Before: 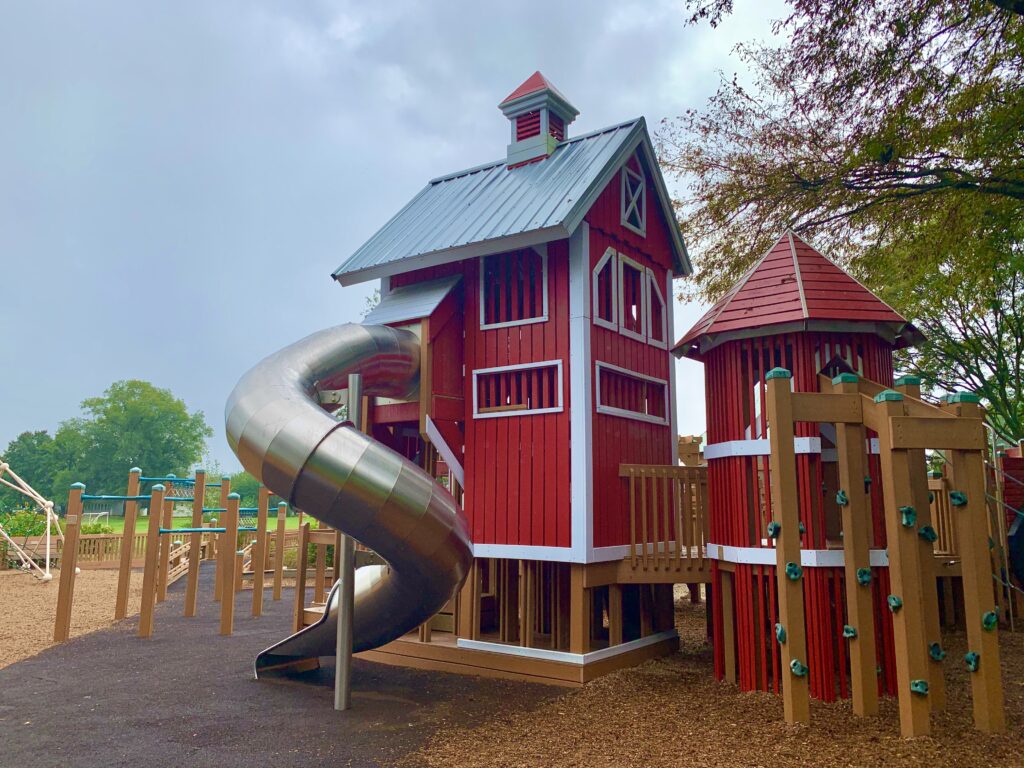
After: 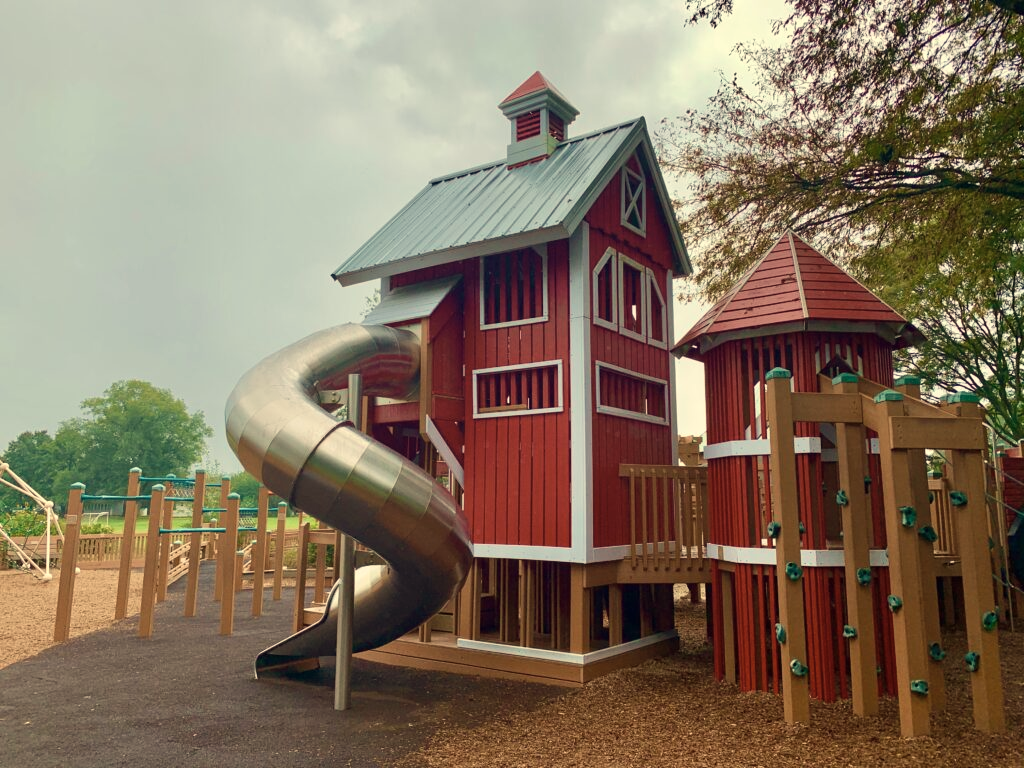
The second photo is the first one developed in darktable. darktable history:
contrast brightness saturation: contrast 0.1, saturation -0.3
white balance: red 1.08, blue 0.791
